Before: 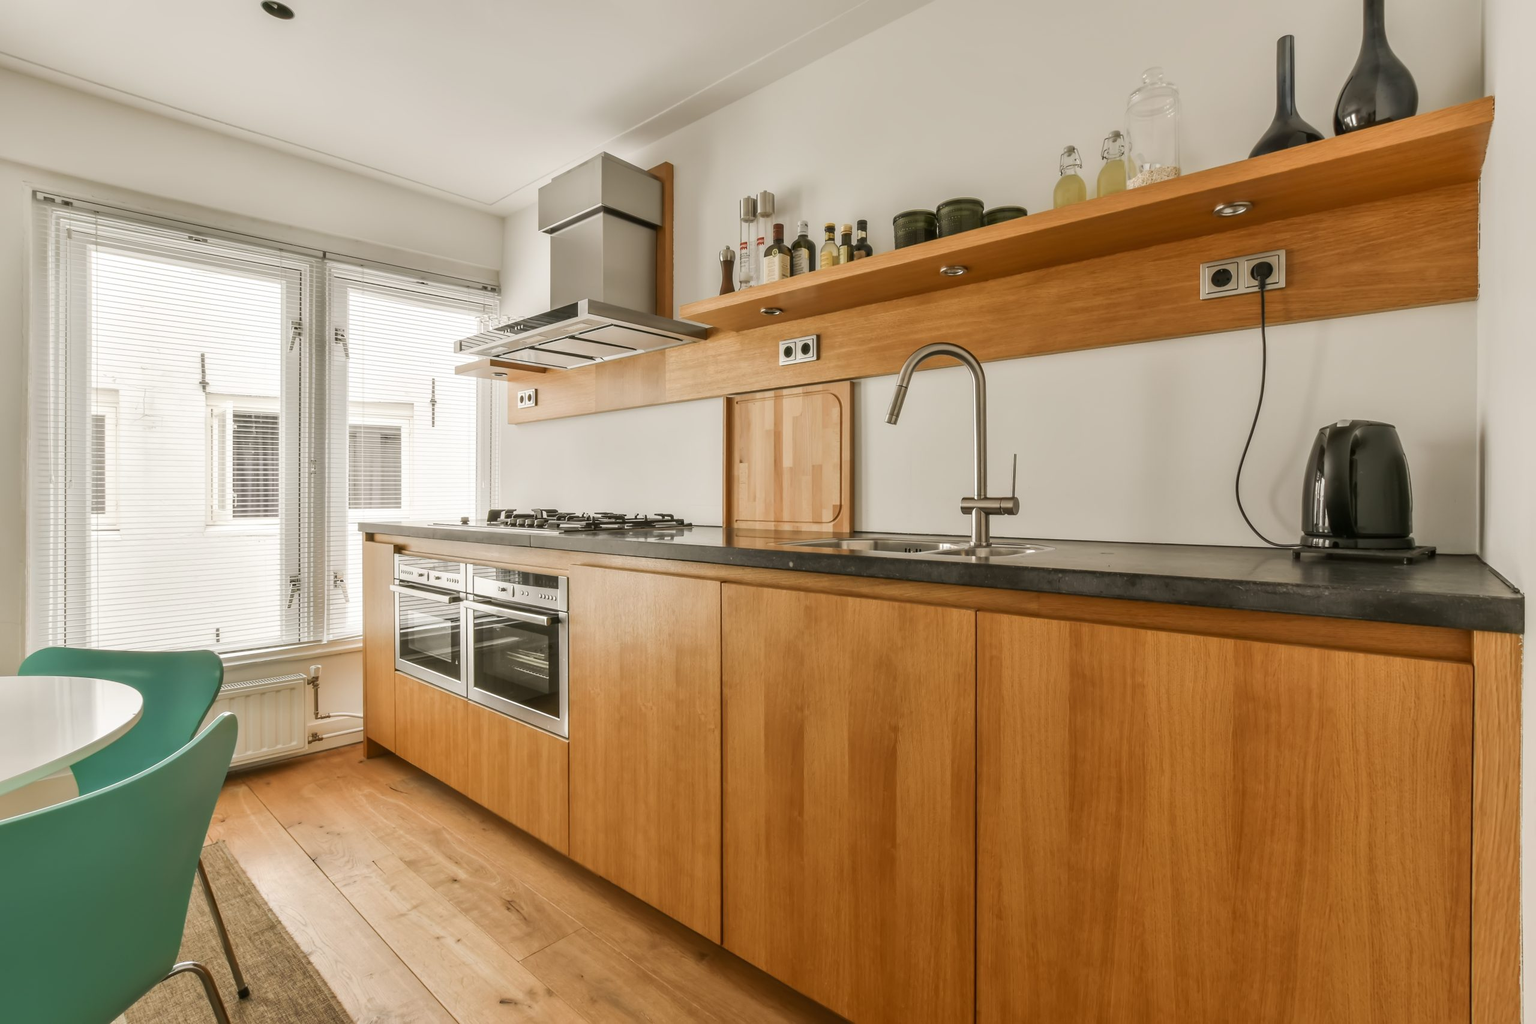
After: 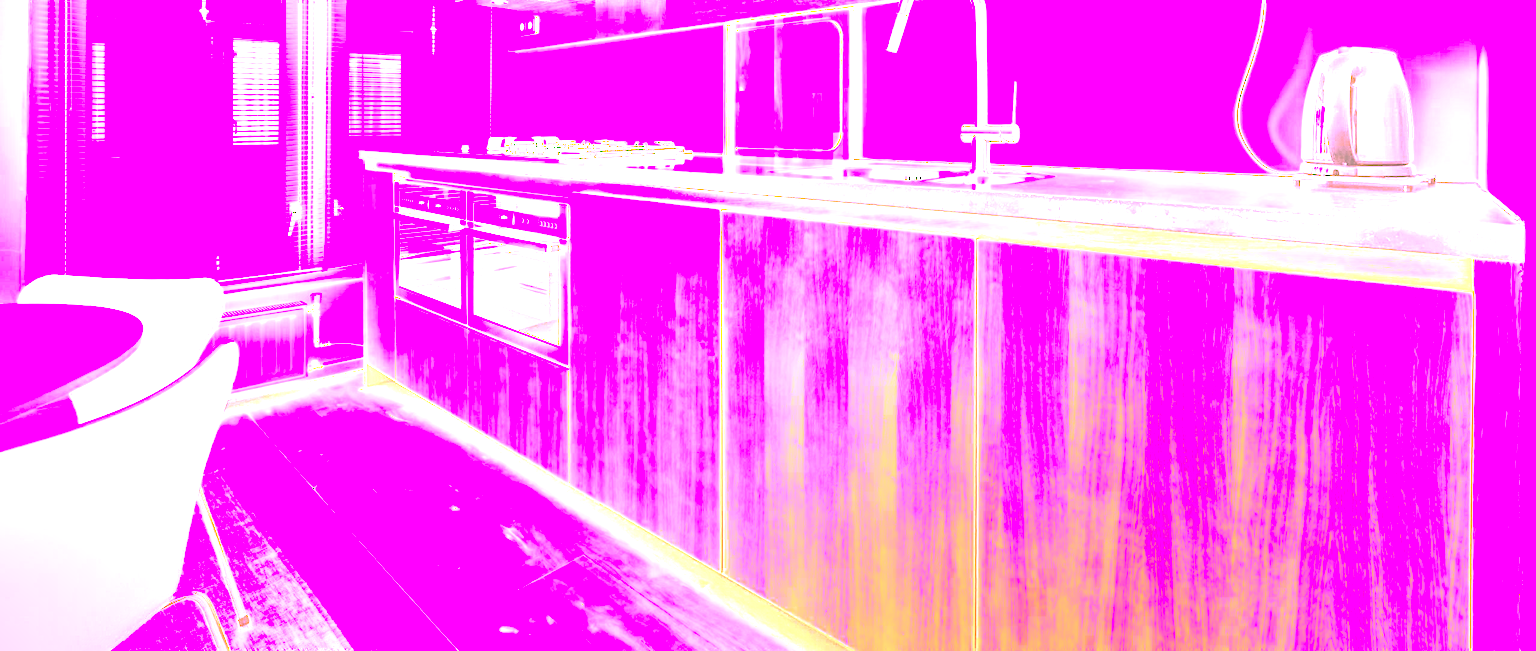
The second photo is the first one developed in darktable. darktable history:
local contrast: on, module defaults
crop and rotate: top 36.435%
white balance: red 8, blue 8
sharpen: on, module defaults
